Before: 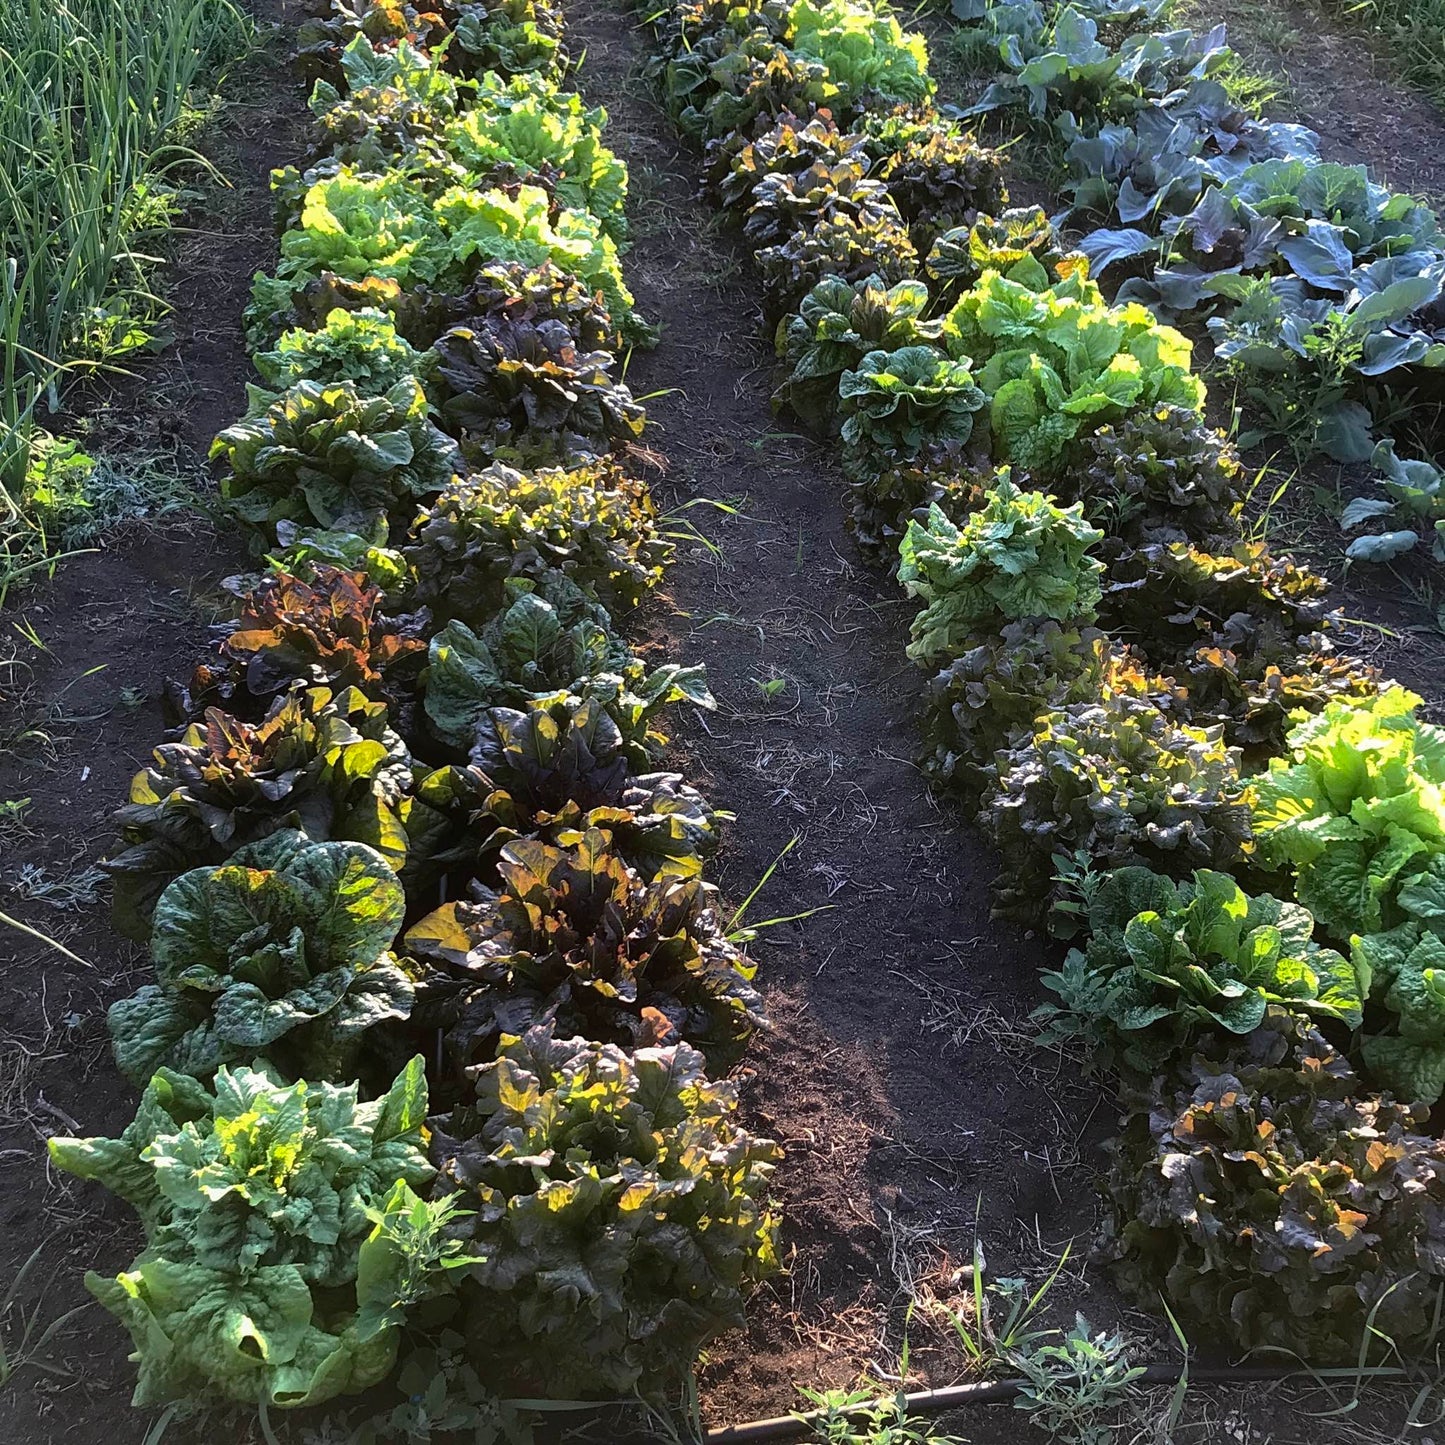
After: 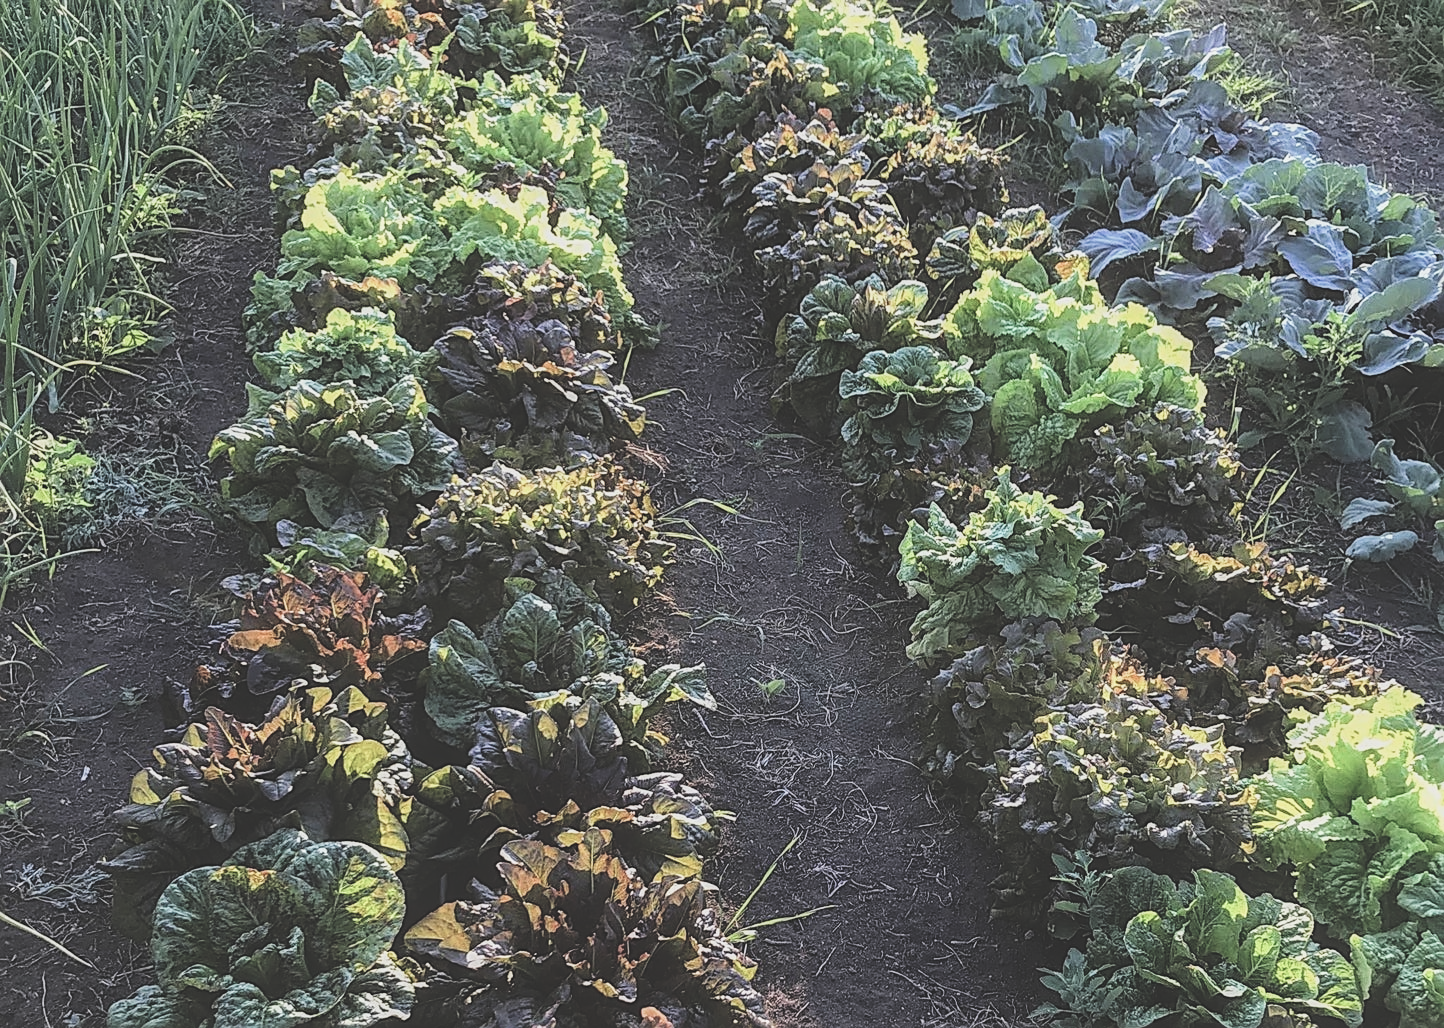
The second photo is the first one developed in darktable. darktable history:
local contrast: on, module defaults
crop: right 0%, bottom 28.852%
sharpen: on, module defaults
exposure: black level correction -0.064, exposure -0.049 EV, compensate exposure bias true, compensate highlight preservation false
contrast equalizer: y [[0.586, 0.584, 0.576, 0.565, 0.552, 0.539], [0.5 ×6], [0.97, 0.959, 0.919, 0.859, 0.789, 0.717], [0 ×6], [0 ×6]], mix -0.201
filmic rgb: black relative exposure -5.07 EV, white relative exposure 3.96 EV, hardness 2.87, contrast 1.3
color balance rgb: perceptual saturation grading › global saturation -10.762%, perceptual saturation grading › highlights -26.537%, perceptual saturation grading › shadows 20.734%, global vibrance 20%
